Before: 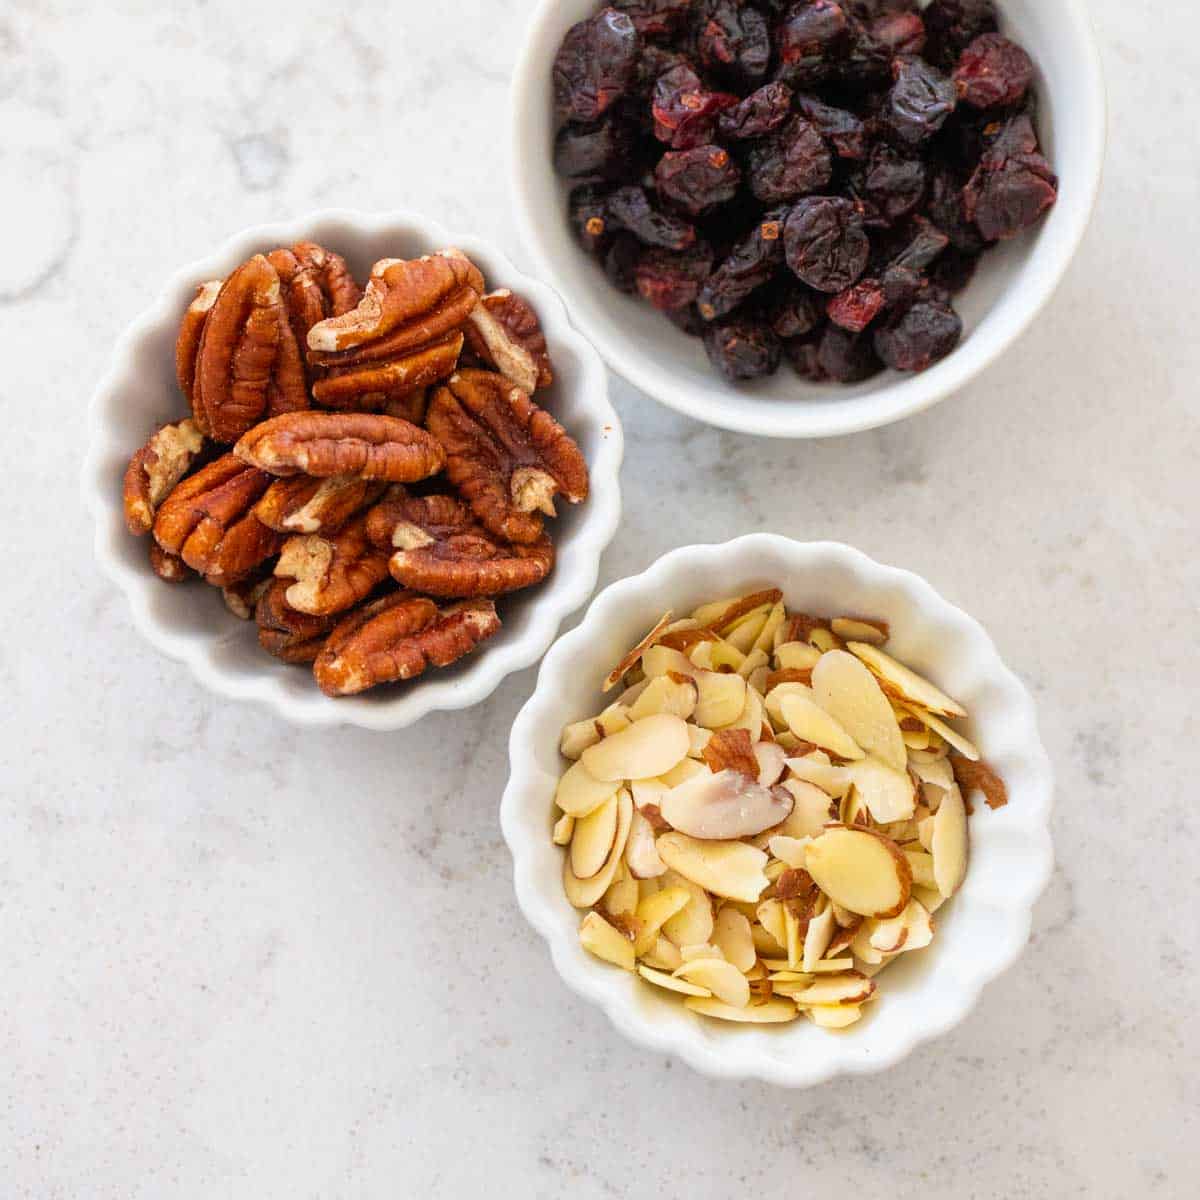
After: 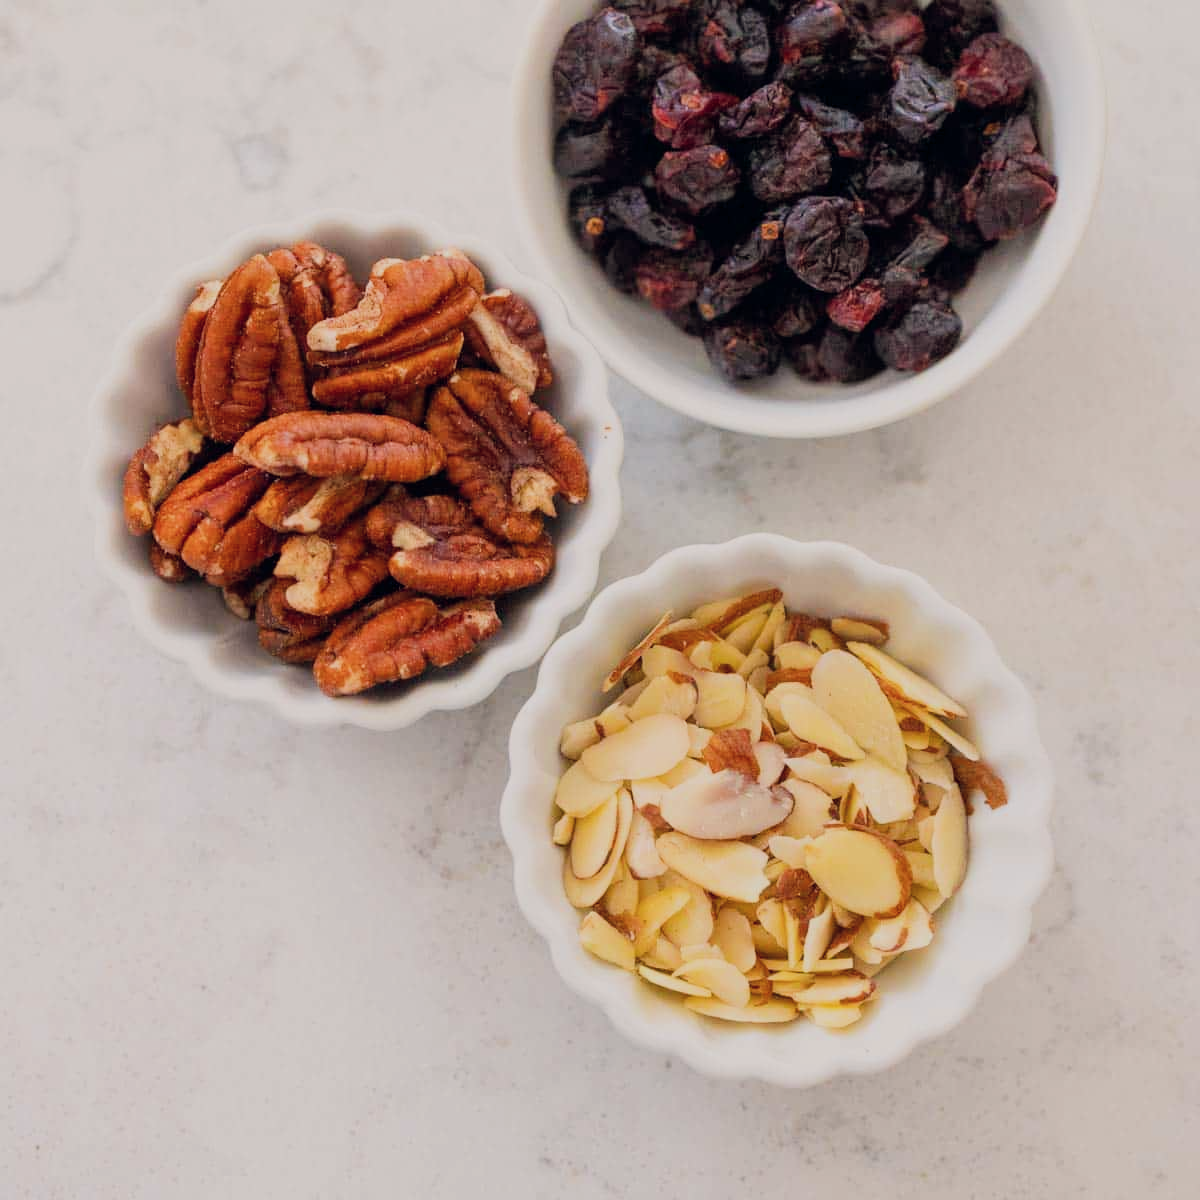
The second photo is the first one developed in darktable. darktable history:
filmic rgb: black relative exposure -16 EV, white relative exposure 4.97 EV, hardness 6.25
color balance rgb: shadows lift › hue 87.51°, highlights gain › chroma 1.62%, highlights gain › hue 55.1°, global offset › chroma 0.06%, global offset › hue 253.66°, linear chroma grading › global chroma 0.5%
